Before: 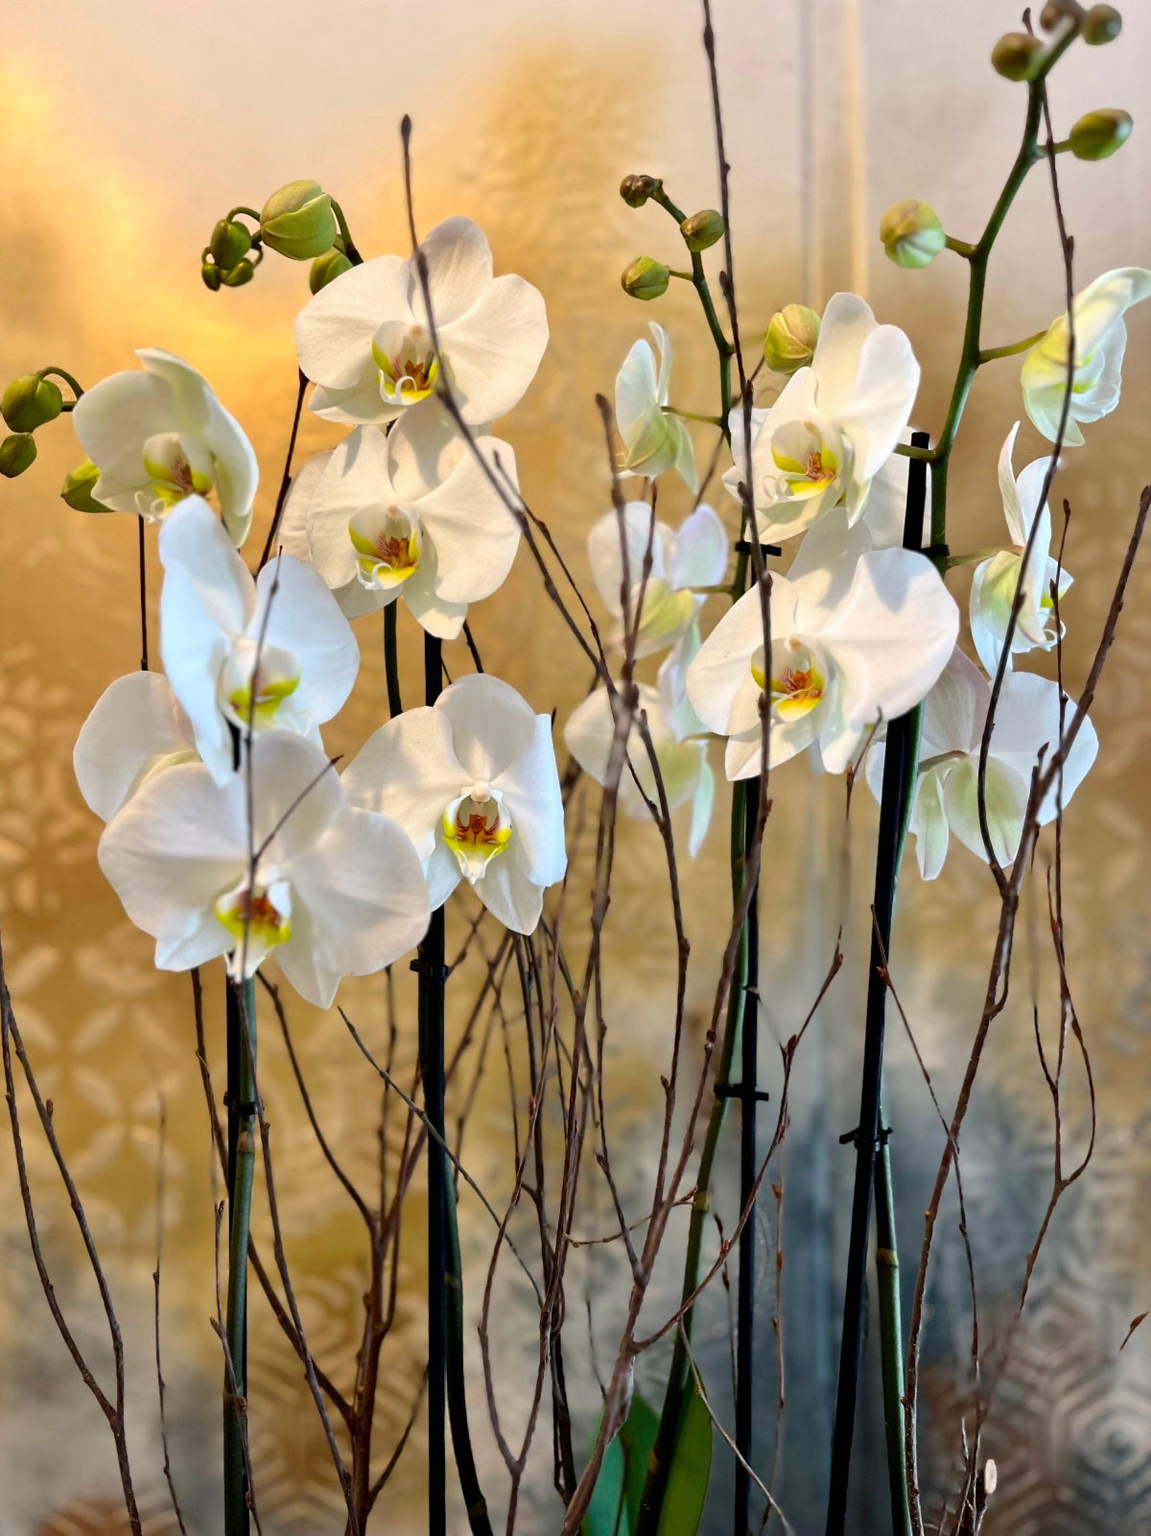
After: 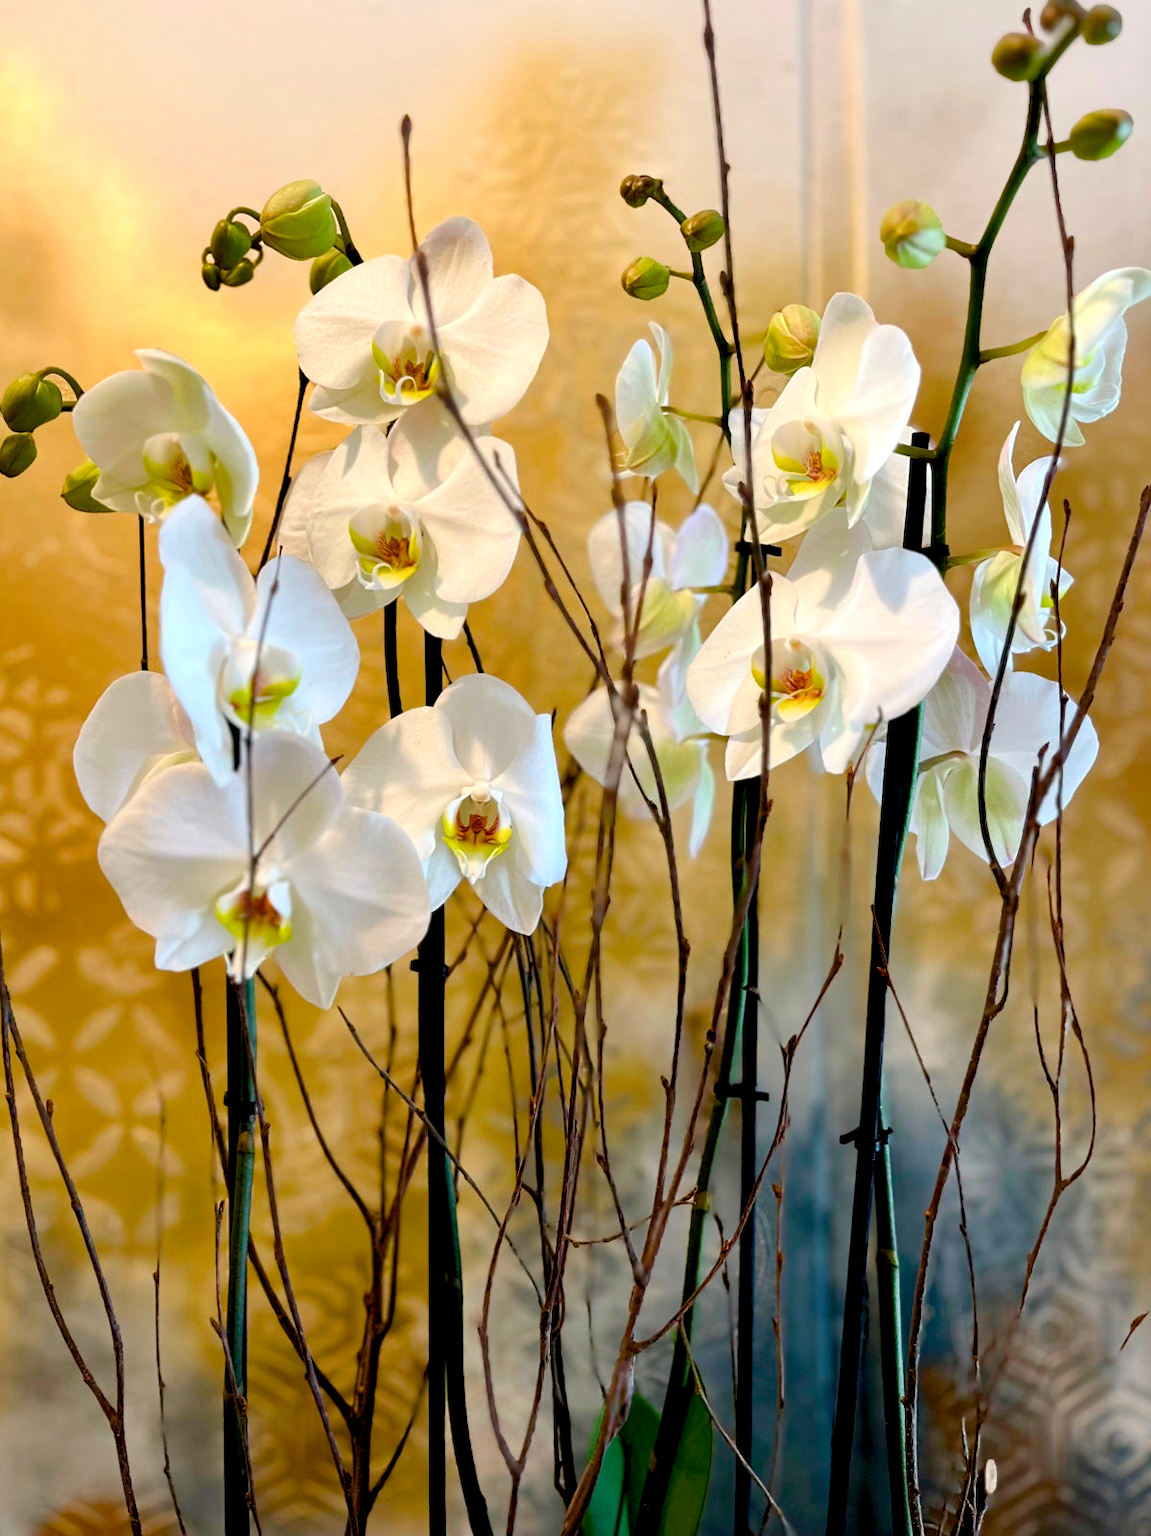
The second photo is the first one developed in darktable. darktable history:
color balance rgb: shadows lift › luminance -9.41%, highlights gain › luminance 17.6%, global offset › luminance -1.45%, perceptual saturation grading › highlights -17.77%, perceptual saturation grading › mid-tones 33.1%, perceptual saturation grading › shadows 50.52%, global vibrance 24.22%
contrast equalizer: y [[0.5, 0.486, 0.447, 0.446, 0.489, 0.5], [0.5 ×6], [0.5 ×6], [0 ×6], [0 ×6]]
tone equalizer: on, module defaults
